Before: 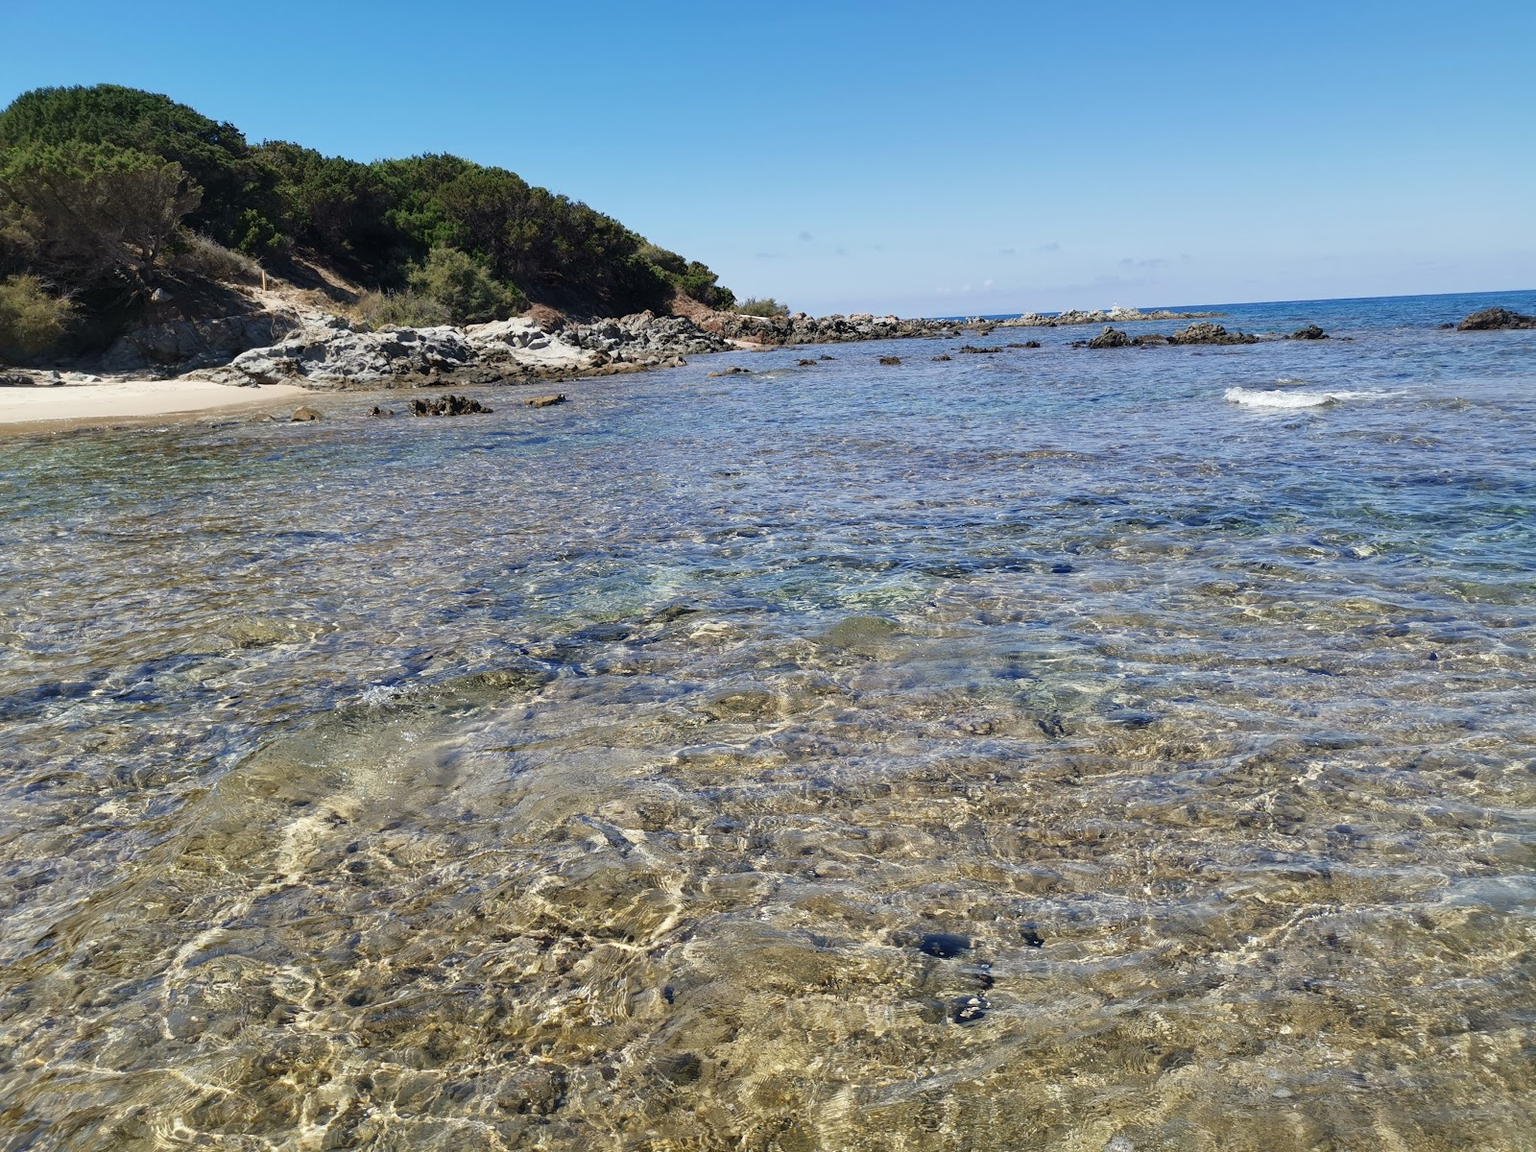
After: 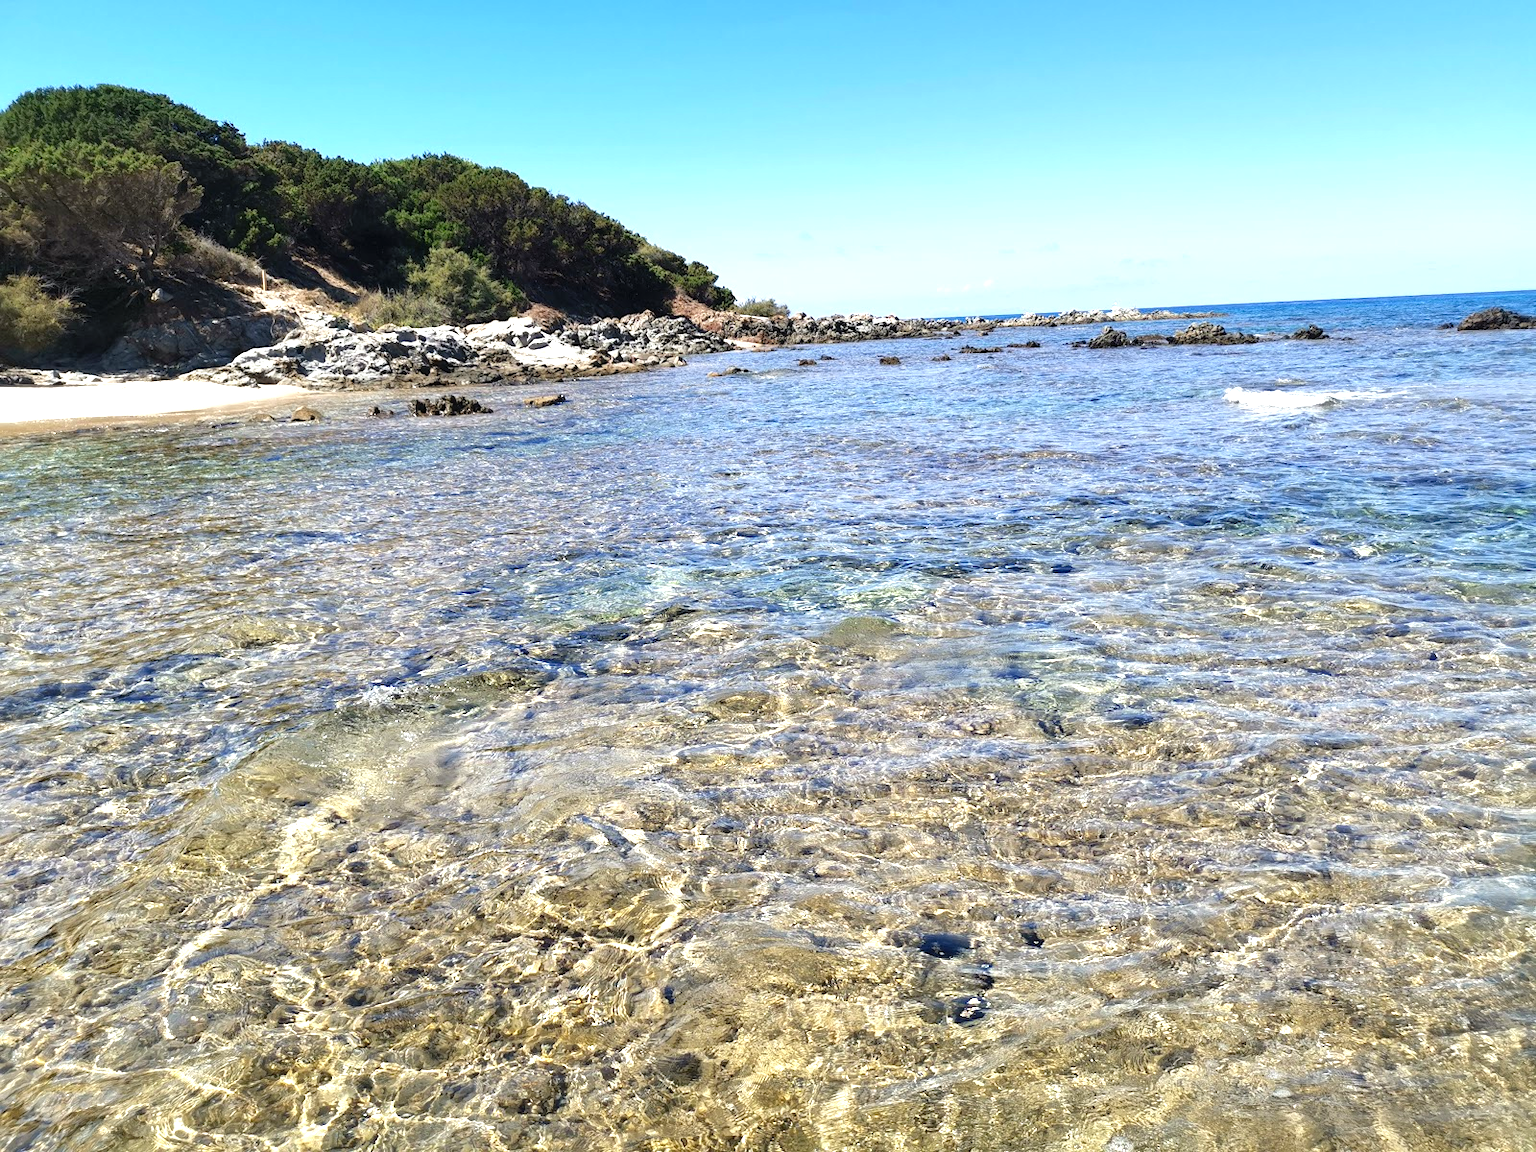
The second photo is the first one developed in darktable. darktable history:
exposure: exposure -0.116 EV, compensate exposure bias true, compensate highlight preservation false
levels: levels [0, 0.374, 0.749]
